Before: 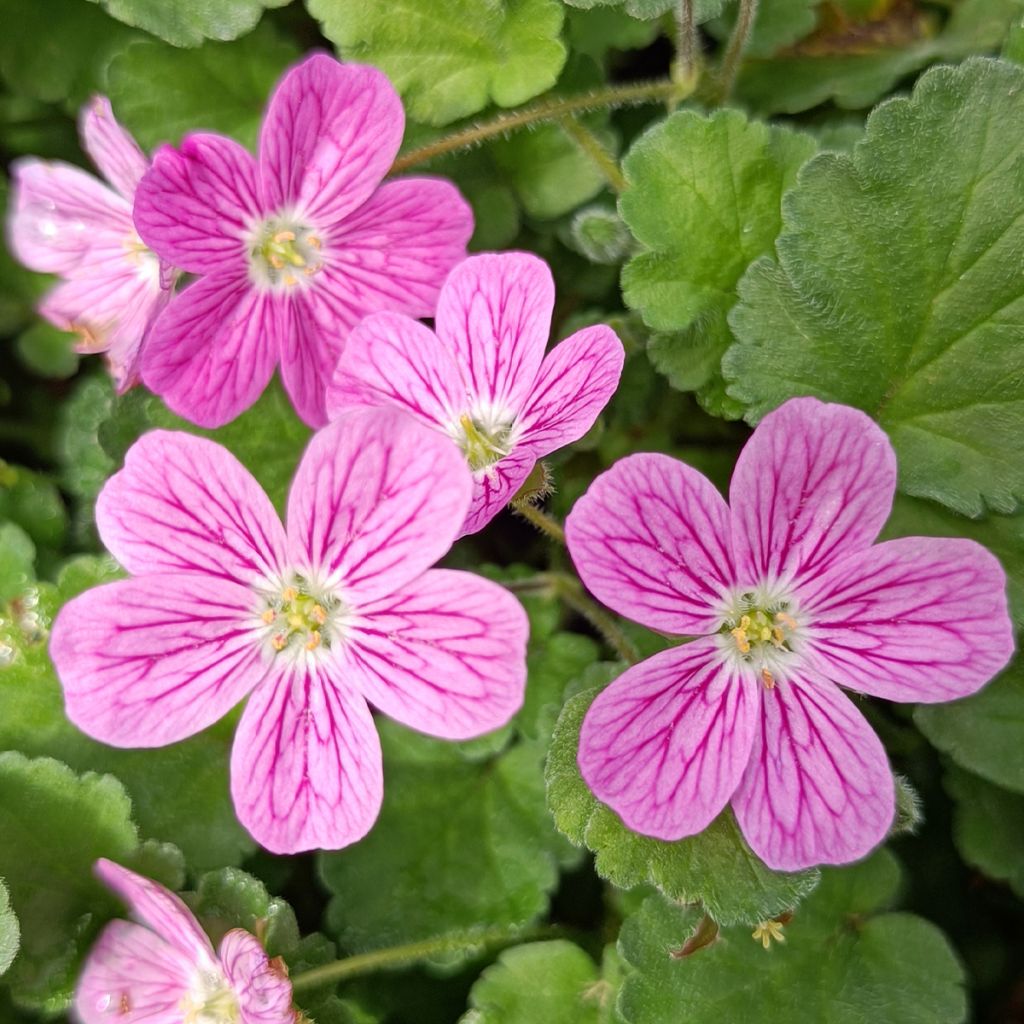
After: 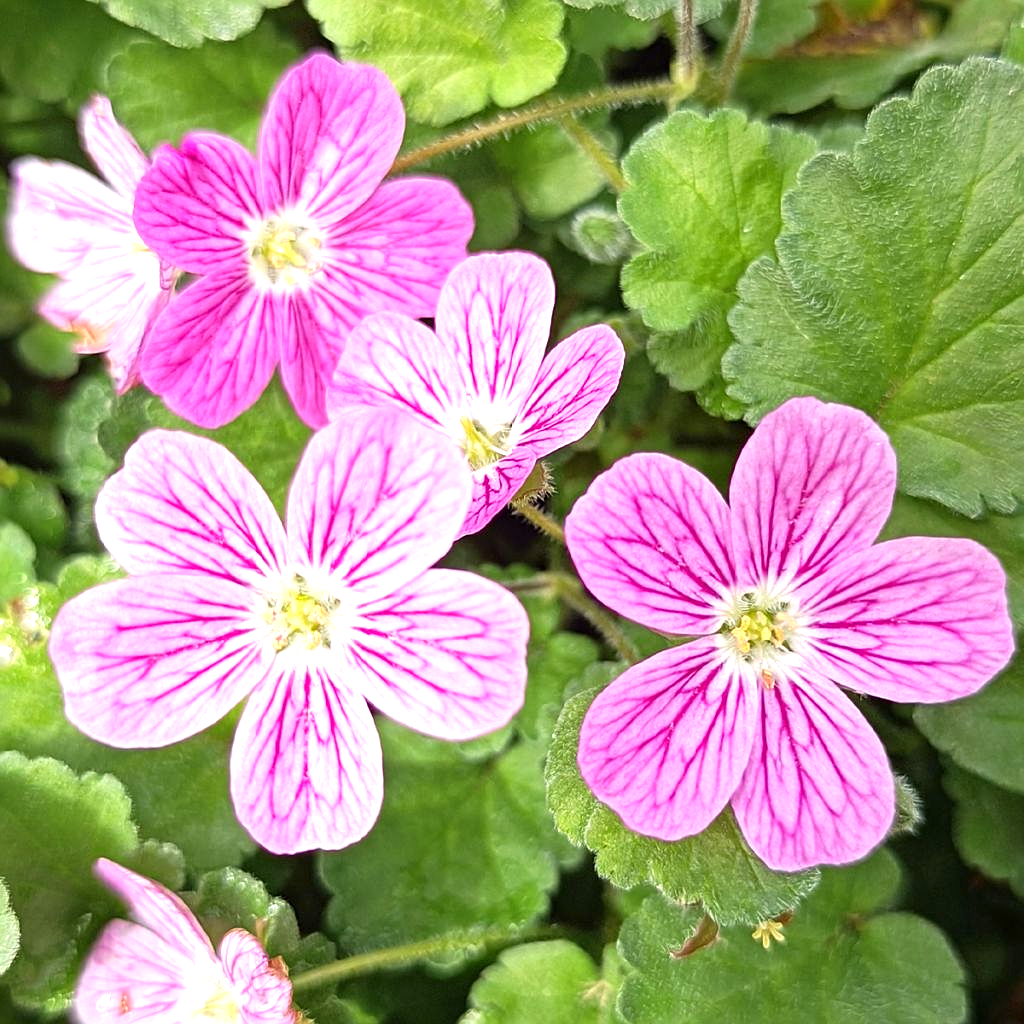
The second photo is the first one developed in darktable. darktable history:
sharpen: radius 2.13, amount 0.388, threshold 0.126
exposure: black level correction 0, exposure 0.896 EV, compensate highlight preservation false
